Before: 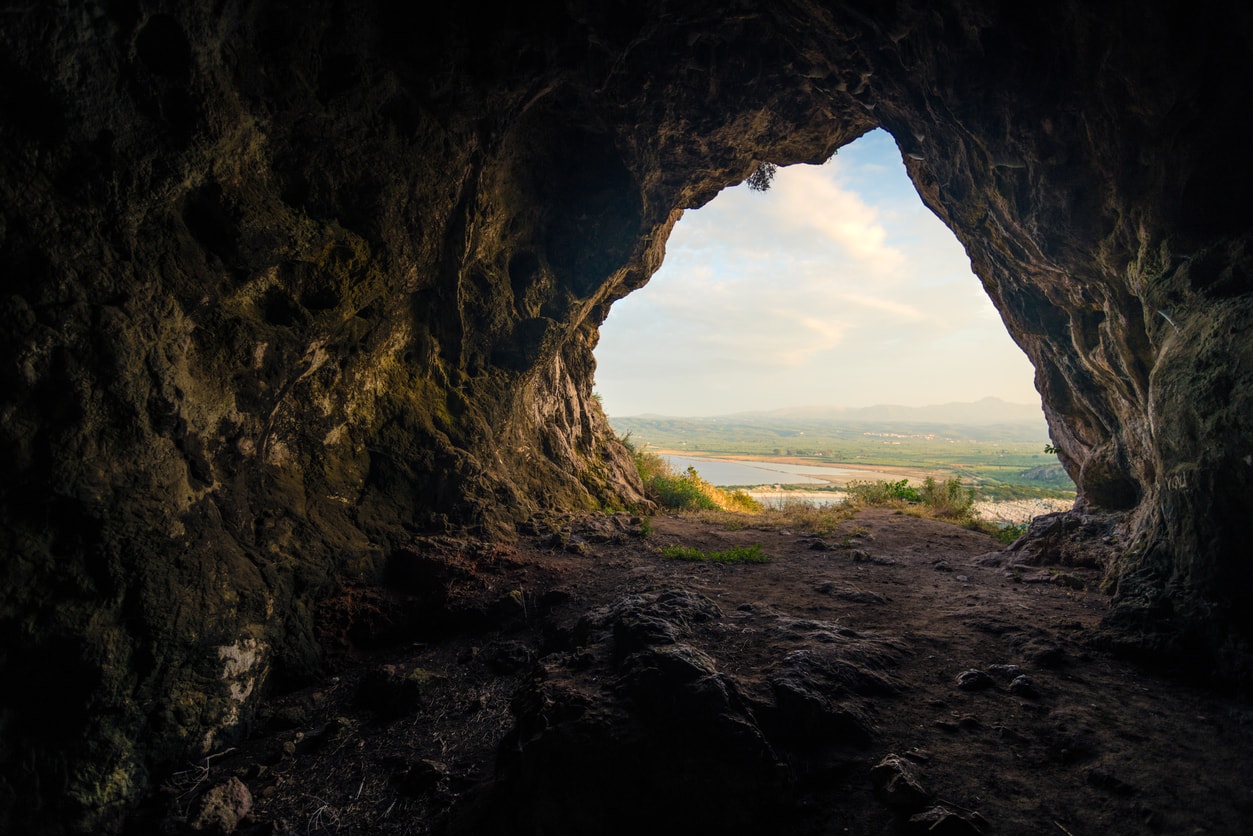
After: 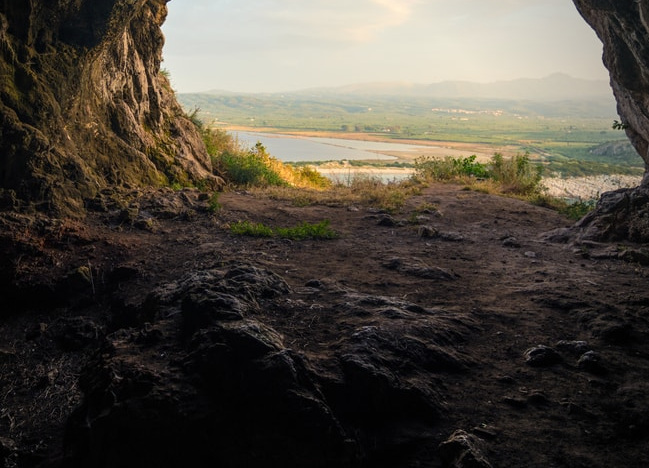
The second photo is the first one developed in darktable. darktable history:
crop: left 34.479%, top 38.822%, right 13.718%, bottom 5.172%
vignetting: center (-0.15, 0.013)
